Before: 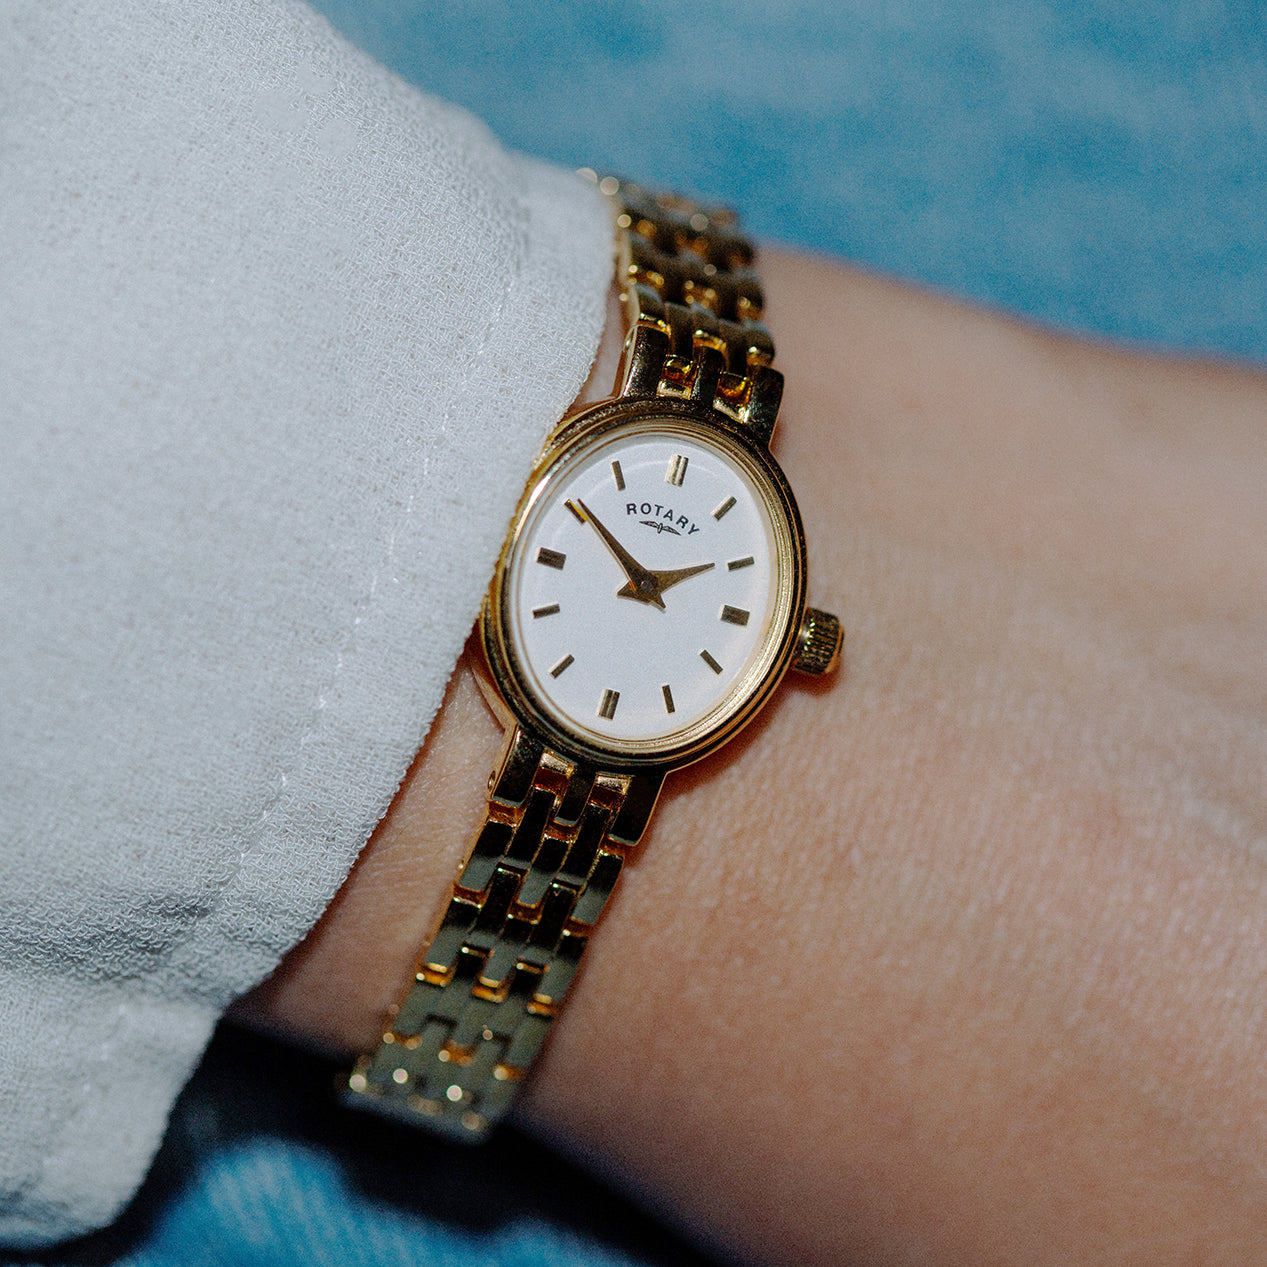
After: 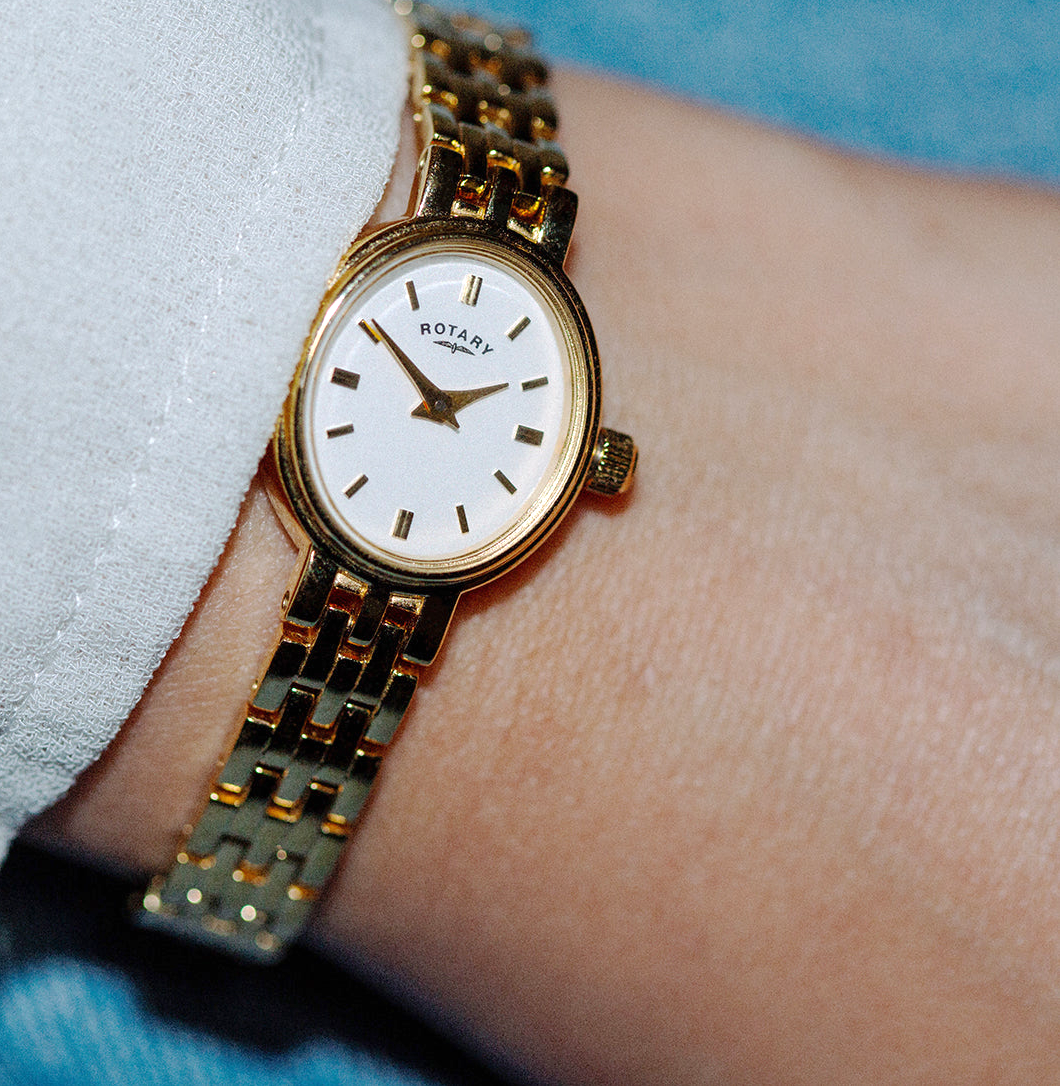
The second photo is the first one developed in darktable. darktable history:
crop: left 16.315%, top 14.246%
exposure: black level correction 0, exposure 0.4 EV, compensate exposure bias true, compensate highlight preservation false
